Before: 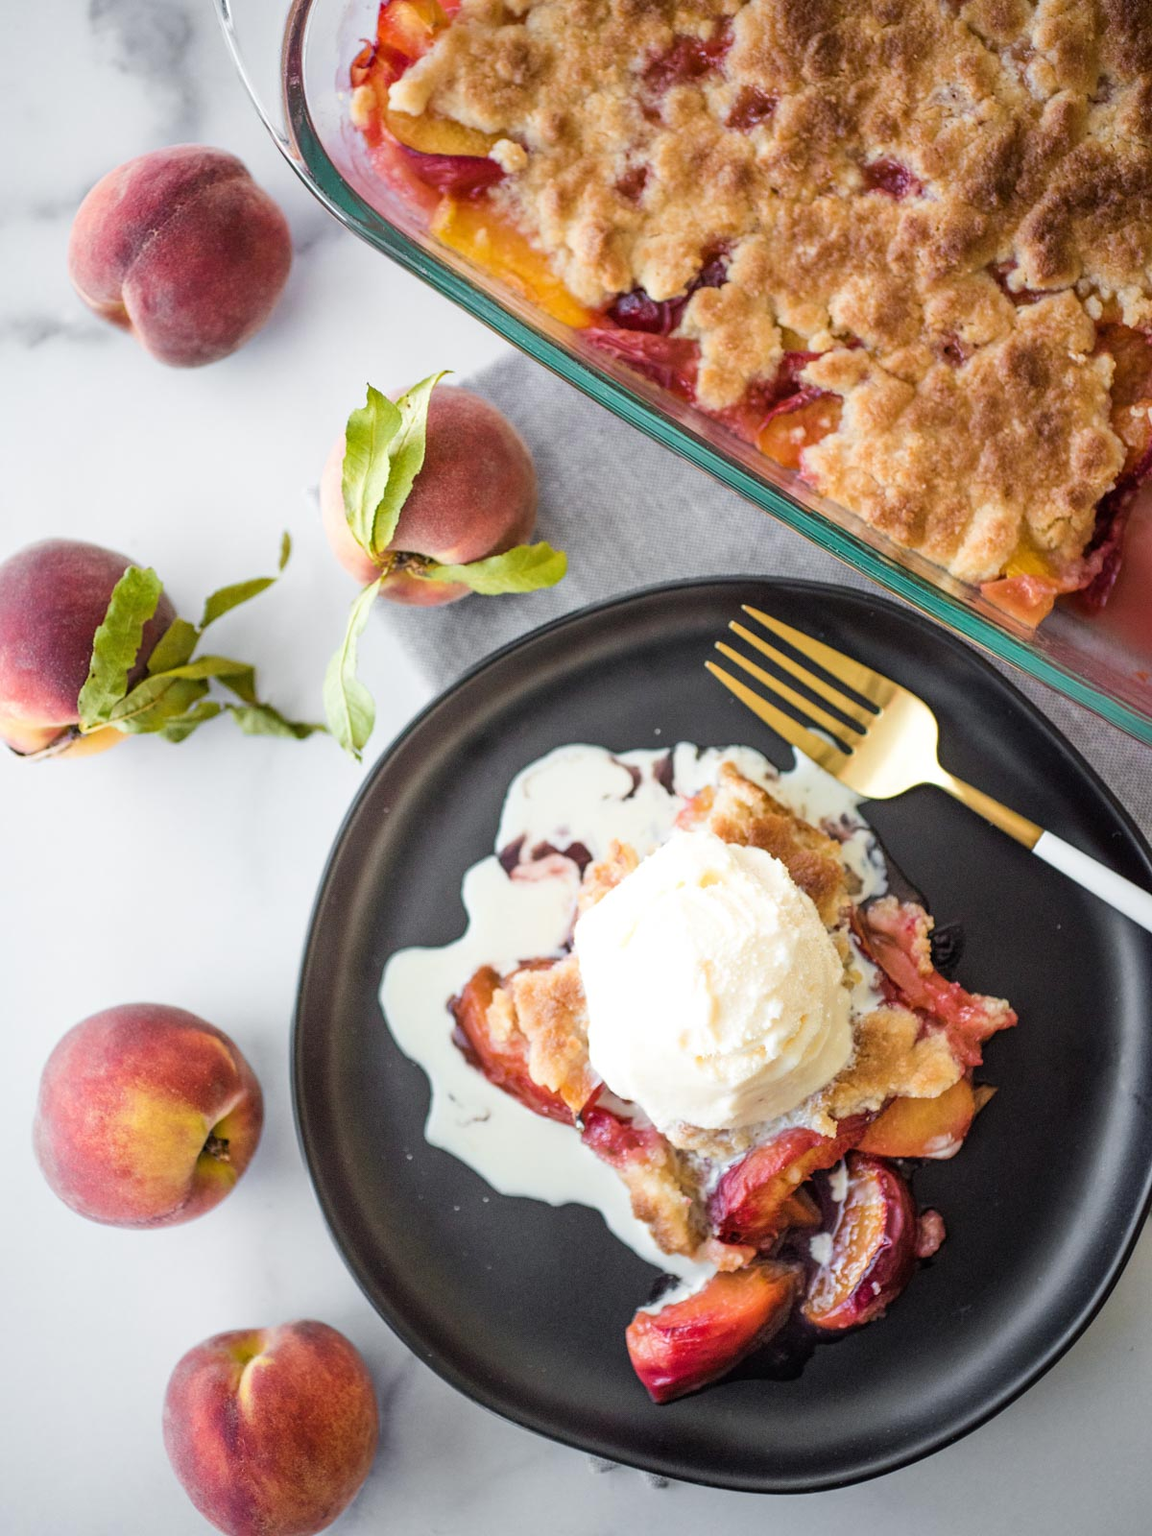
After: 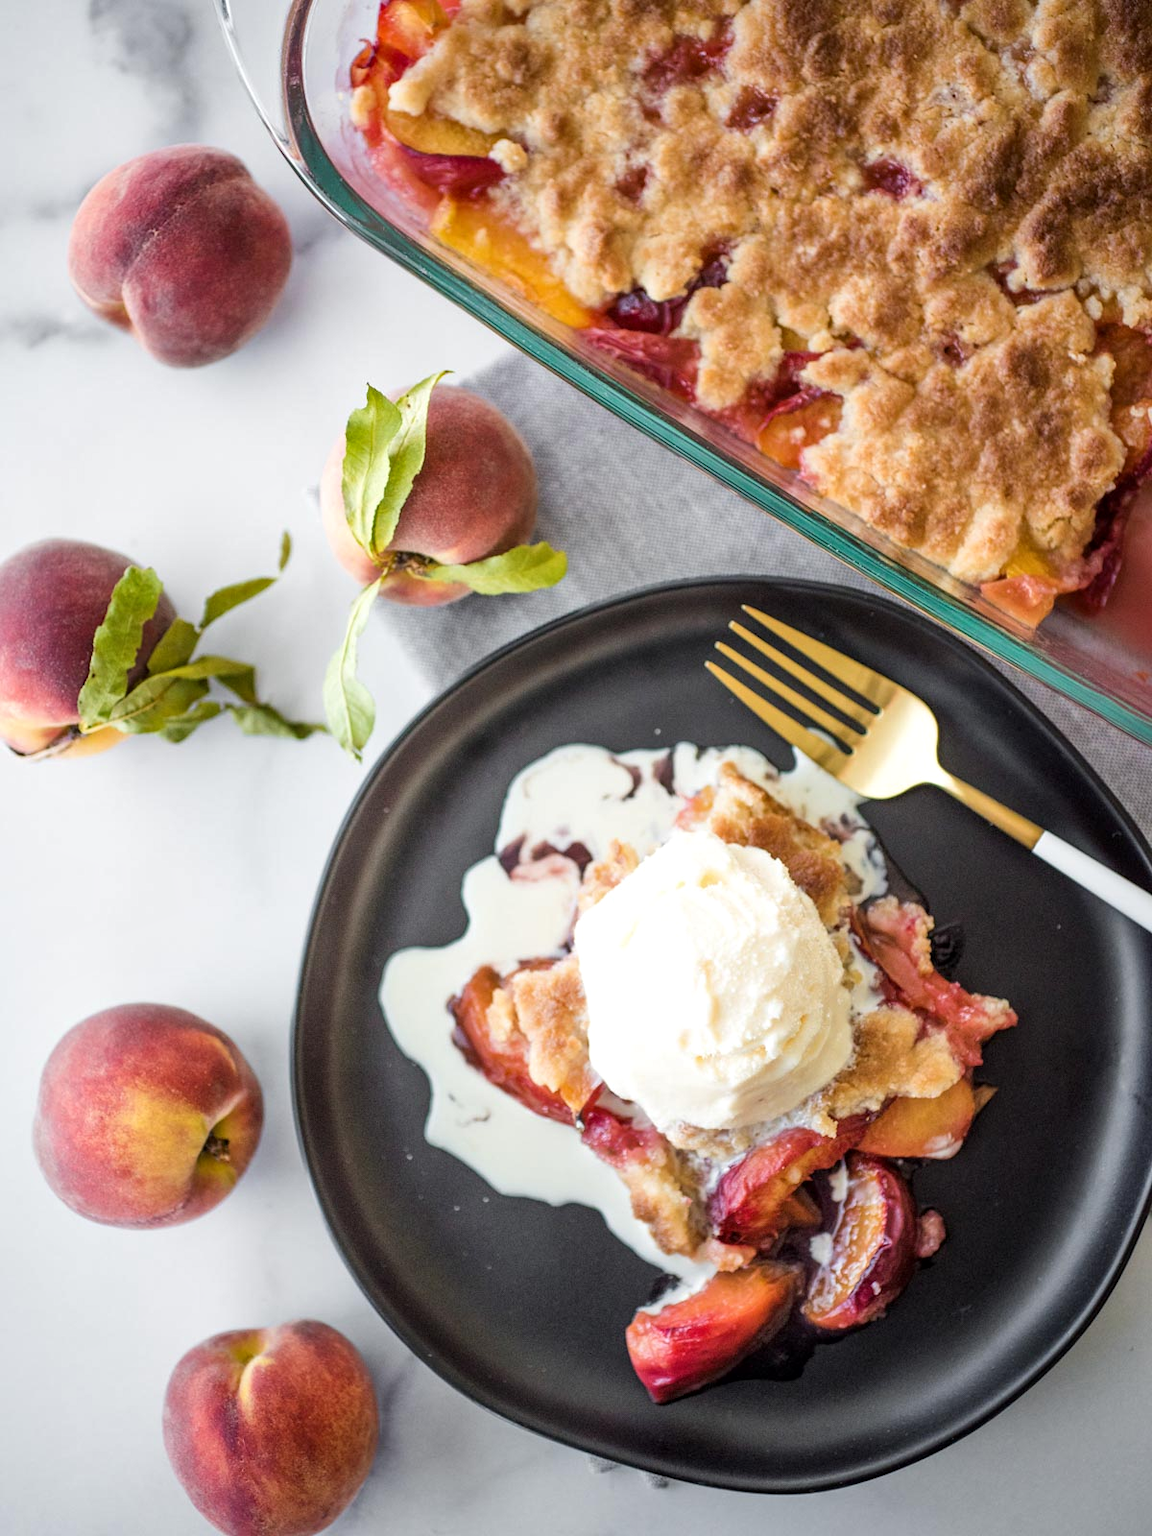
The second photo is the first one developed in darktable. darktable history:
local contrast: mode bilateral grid, contrast 20, coarseness 50, detail 121%, midtone range 0.2
